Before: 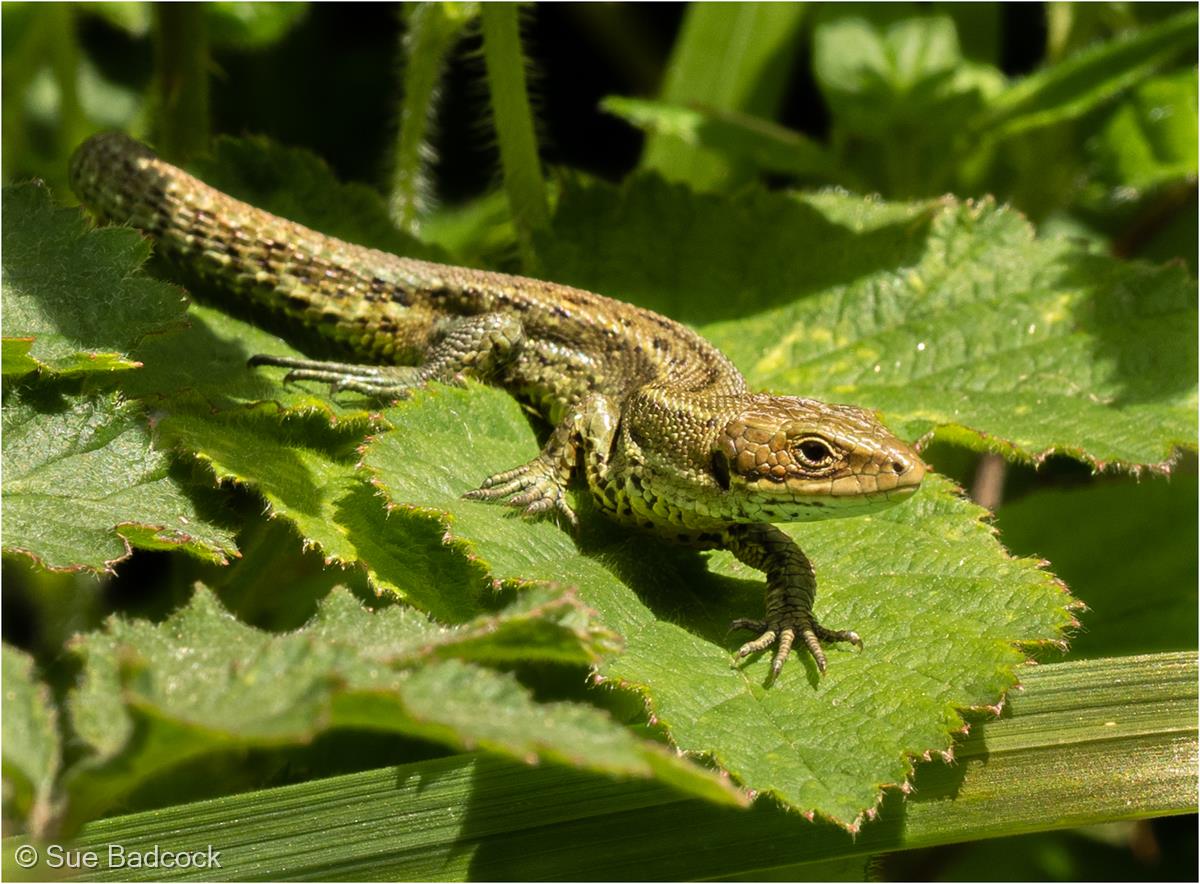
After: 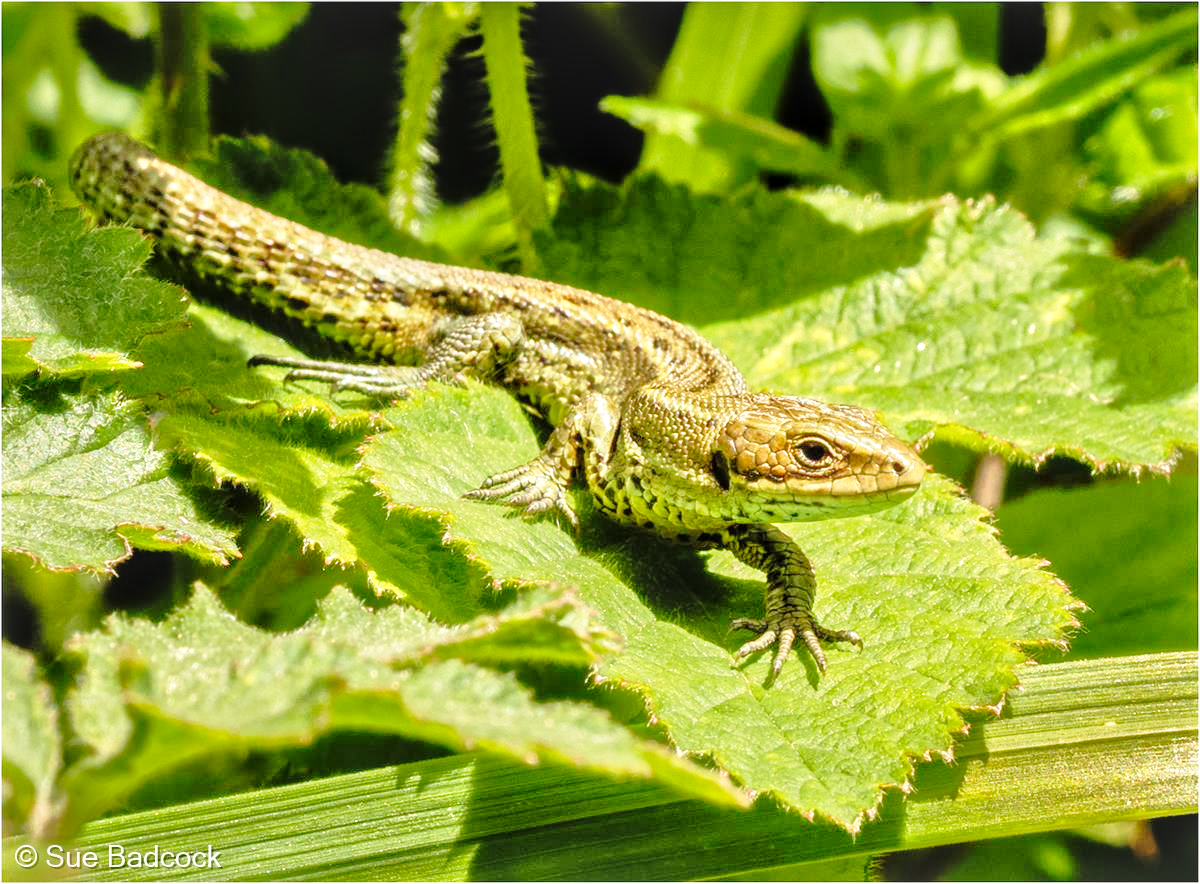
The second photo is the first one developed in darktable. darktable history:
local contrast: on, module defaults
tone equalizer: -7 EV 0.15 EV, -6 EV 0.6 EV, -5 EV 1.14 EV, -4 EV 1.32 EV, -3 EV 1.14 EV, -2 EV 0.6 EV, -1 EV 0.167 EV
base curve: curves: ch0 [(0, 0) (0.028, 0.03) (0.121, 0.232) (0.46, 0.748) (0.859, 0.968) (1, 1)], preserve colors none
